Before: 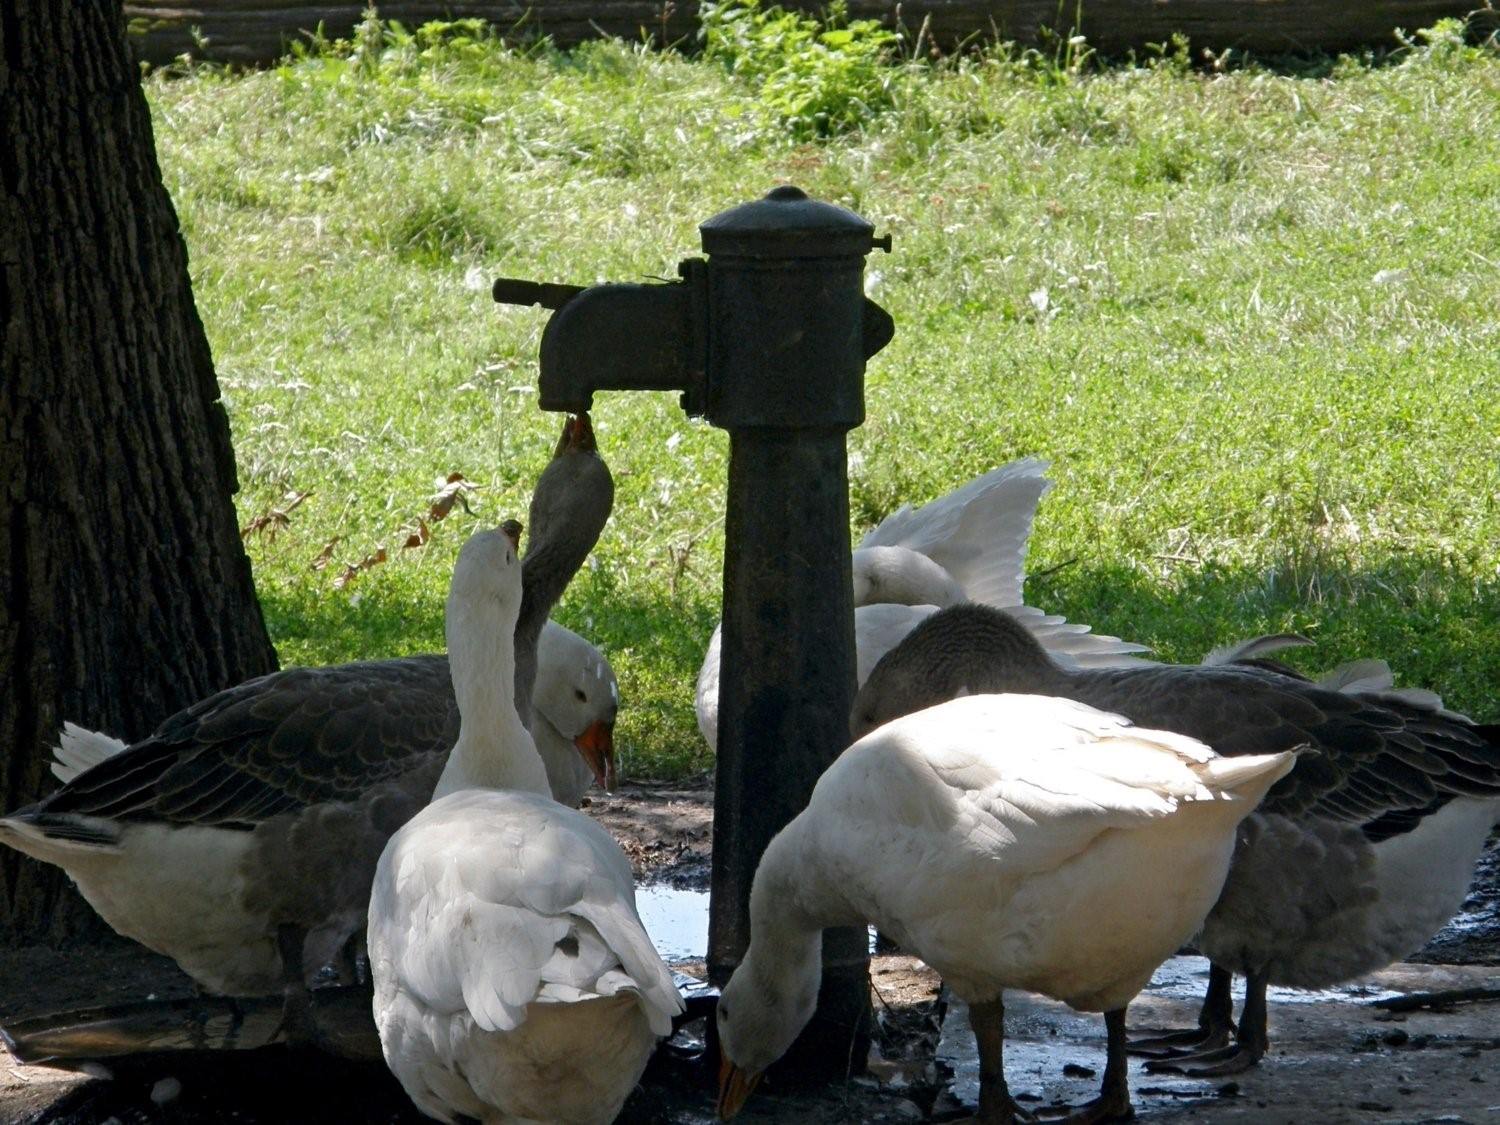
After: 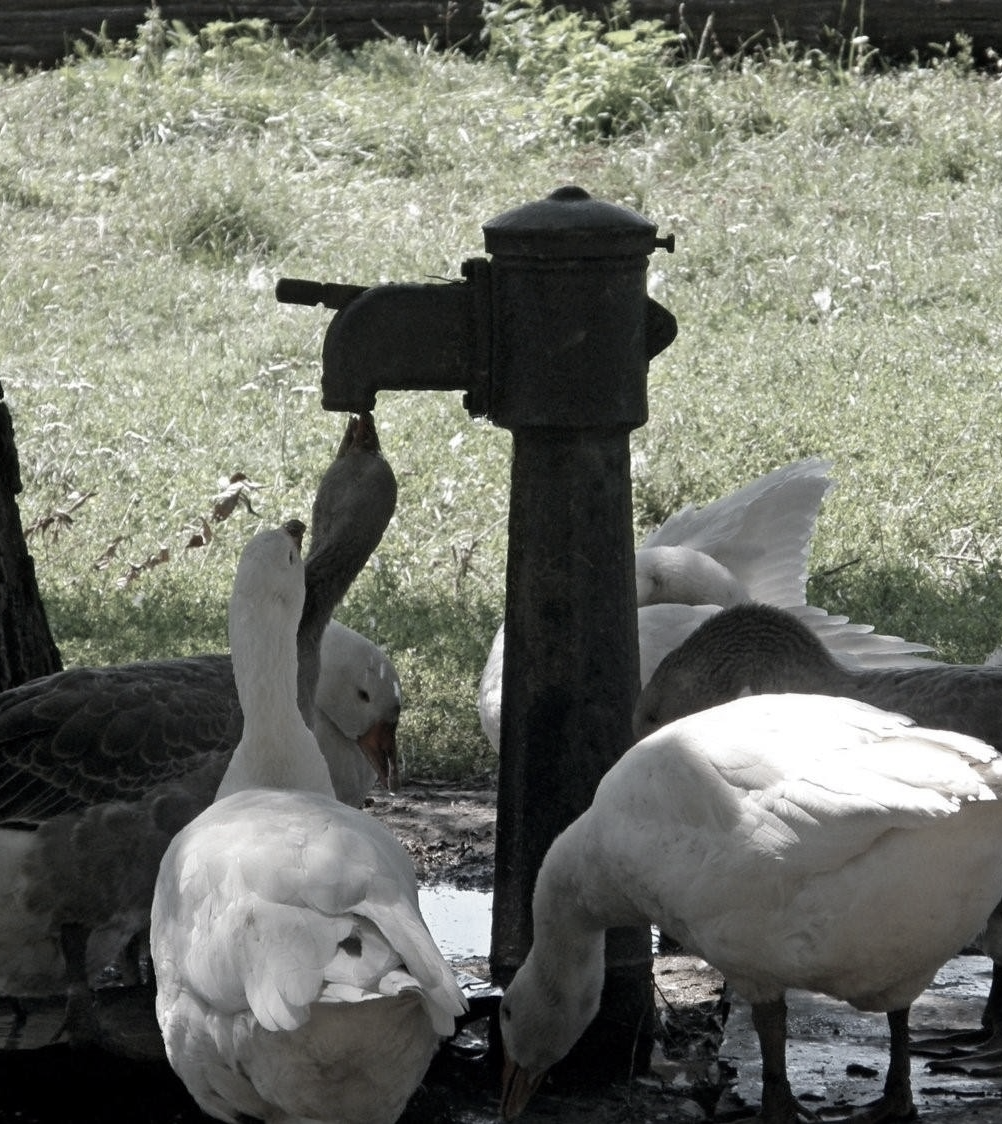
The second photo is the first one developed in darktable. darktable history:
color correction: highlights b* -0.02, saturation 0.301
crop and rotate: left 14.486%, right 18.66%
